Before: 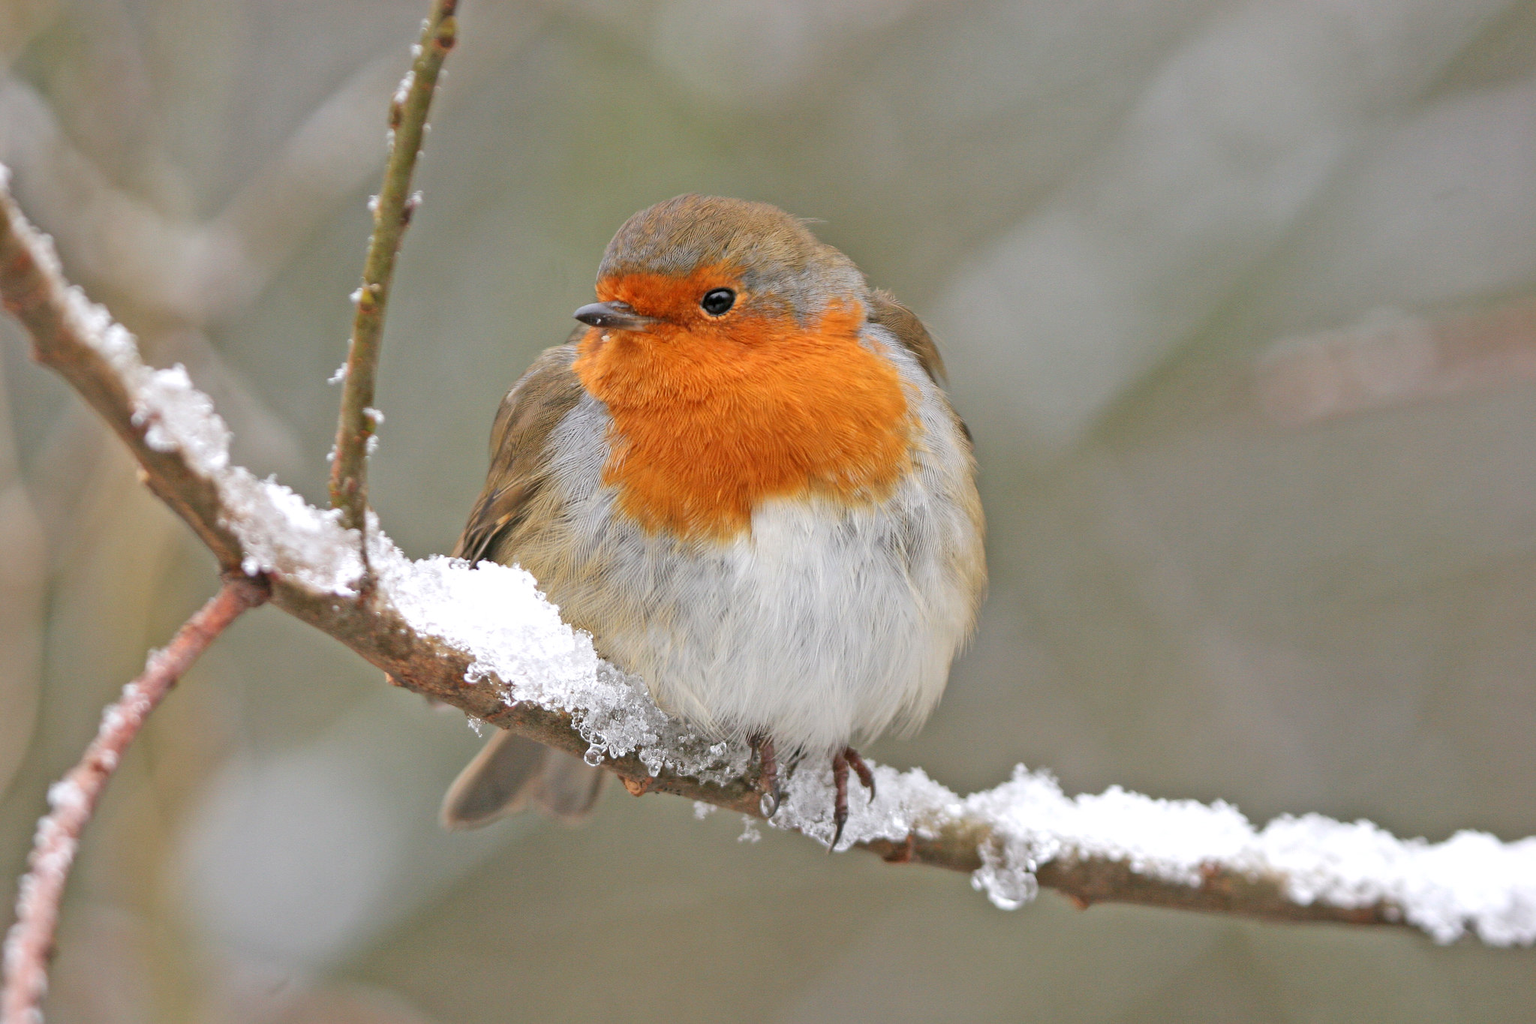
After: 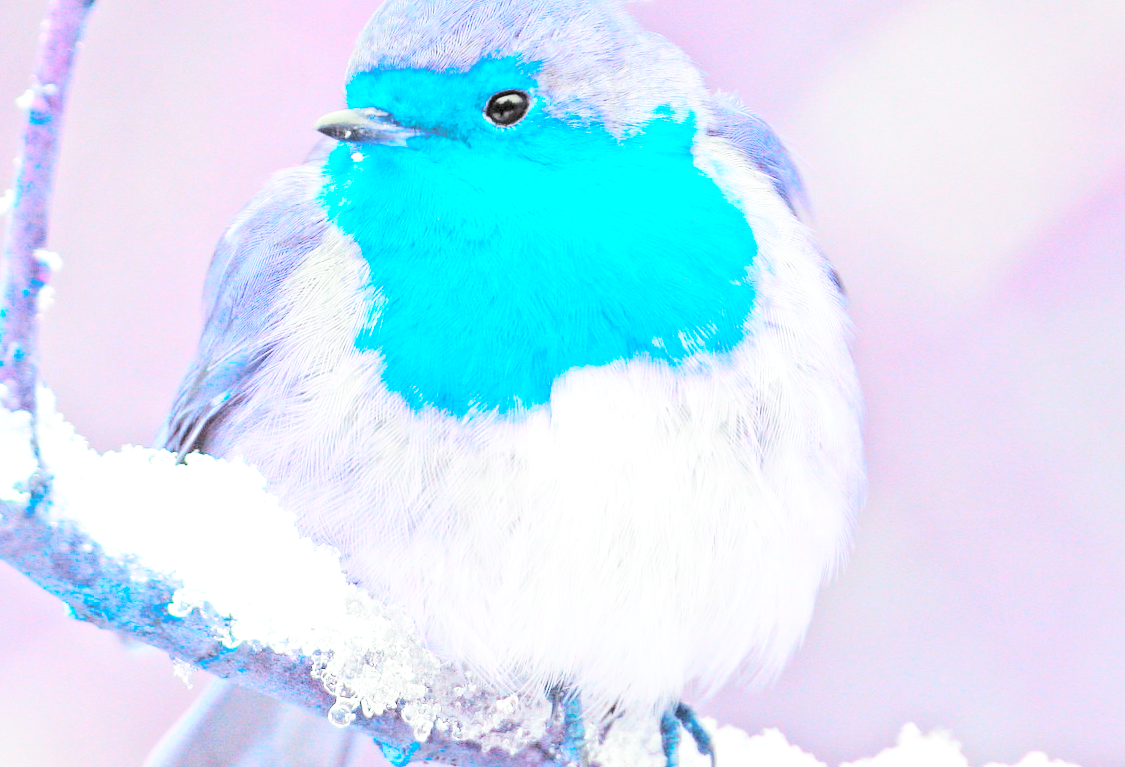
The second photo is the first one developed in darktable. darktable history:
base curve: curves: ch0 [(0, 0) (0.008, 0.007) (0.022, 0.029) (0.048, 0.089) (0.092, 0.197) (0.191, 0.399) (0.275, 0.534) (0.357, 0.65) (0.477, 0.78) (0.542, 0.833) (0.799, 0.973) (1, 1)], preserve colors none
color balance rgb: shadows lift › chroma 3.279%, shadows lift › hue 280.98°, linear chroma grading › global chroma 4.011%, perceptual saturation grading › global saturation 17.179%, hue shift -149.7°, contrast 35.119%, saturation formula JzAzBz (2021)
crop and rotate: left 22.001%, top 21.6%, right 23.036%, bottom 22.14%
contrast brightness saturation: brightness 0.991
